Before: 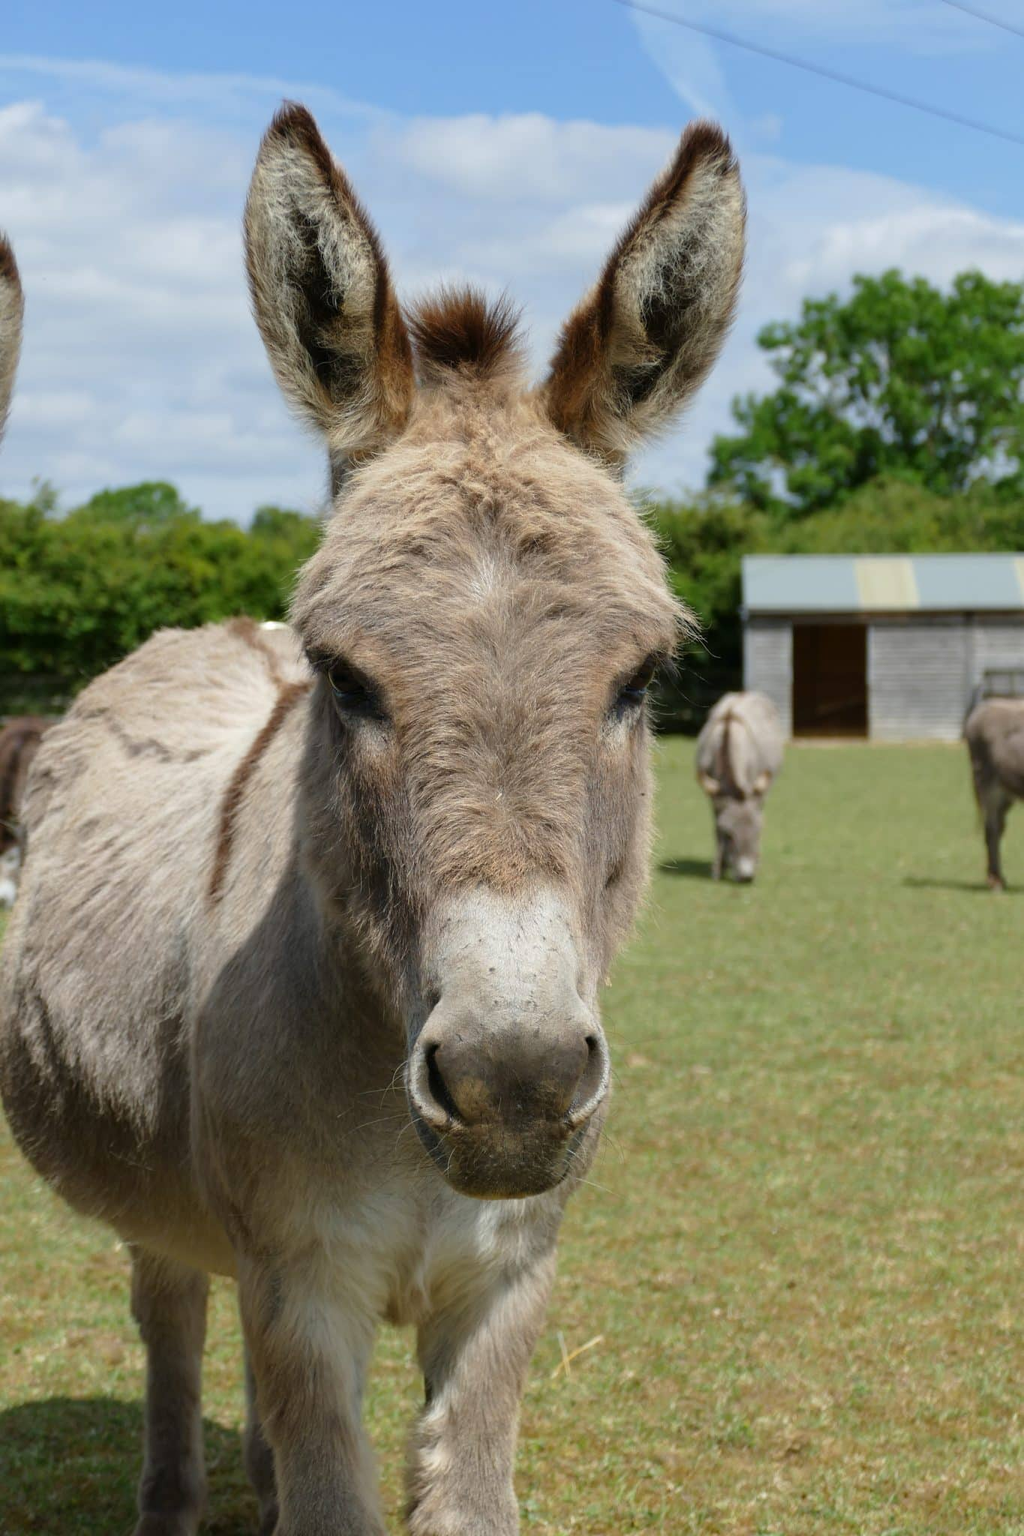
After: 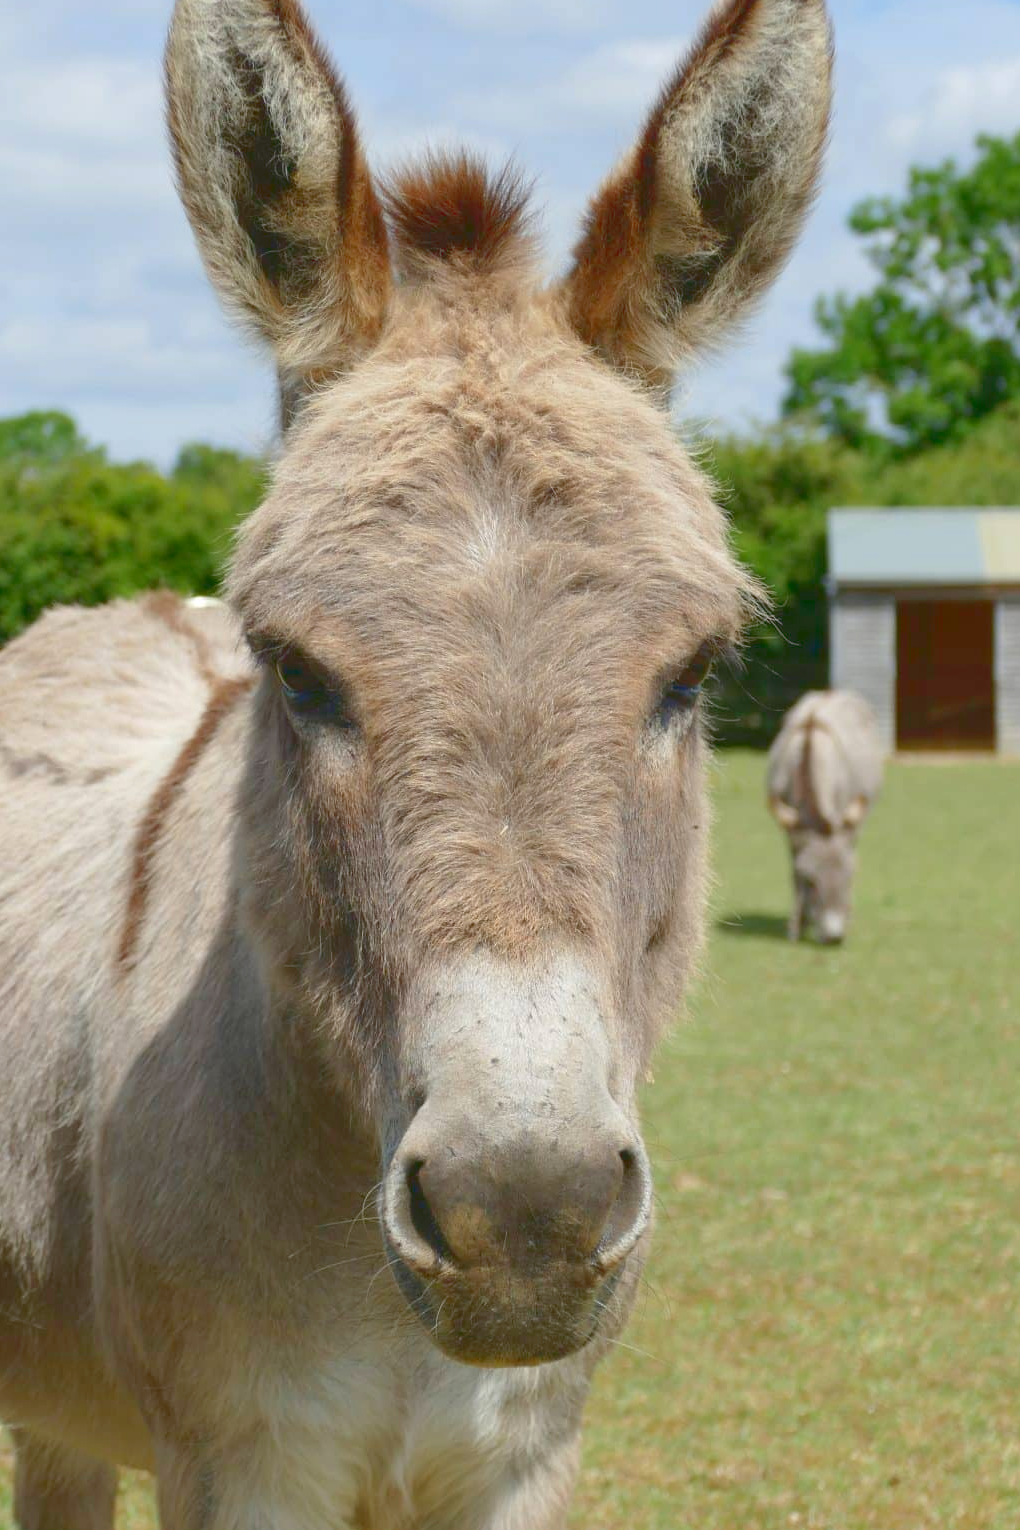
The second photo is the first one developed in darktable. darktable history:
tone curve: curves: ch0 [(0, 0.137) (1, 1)], color space Lab, linked channels, preserve colors none
crop and rotate: left 11.831%, top 11.346%, right 13.429%, bottom 13.899%
